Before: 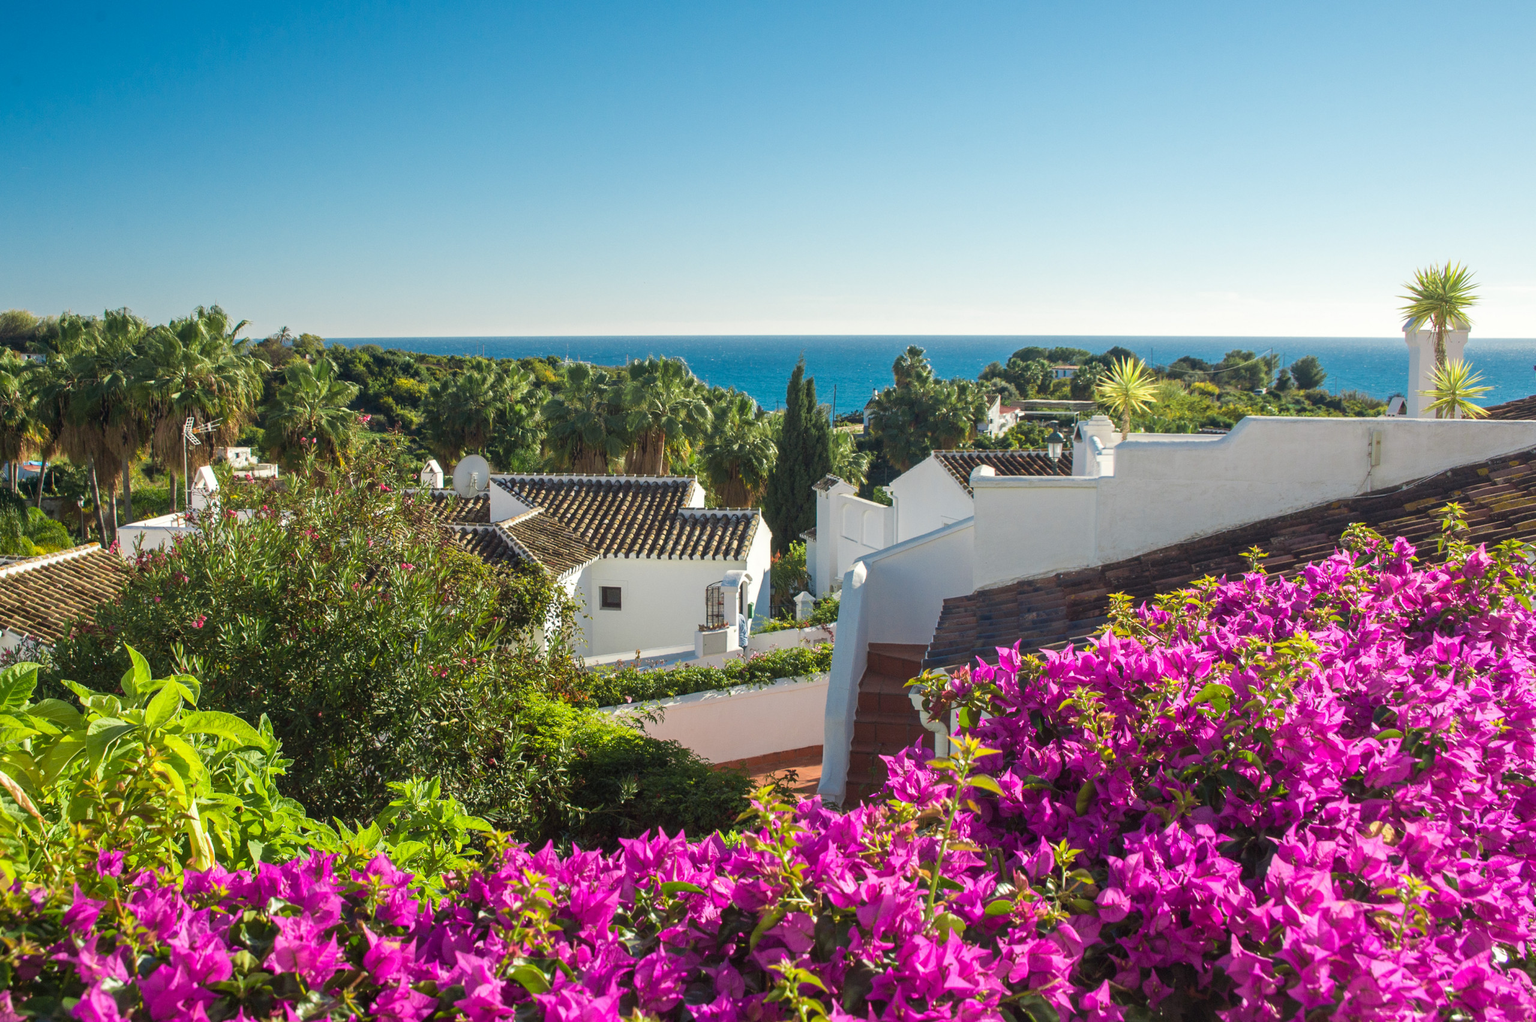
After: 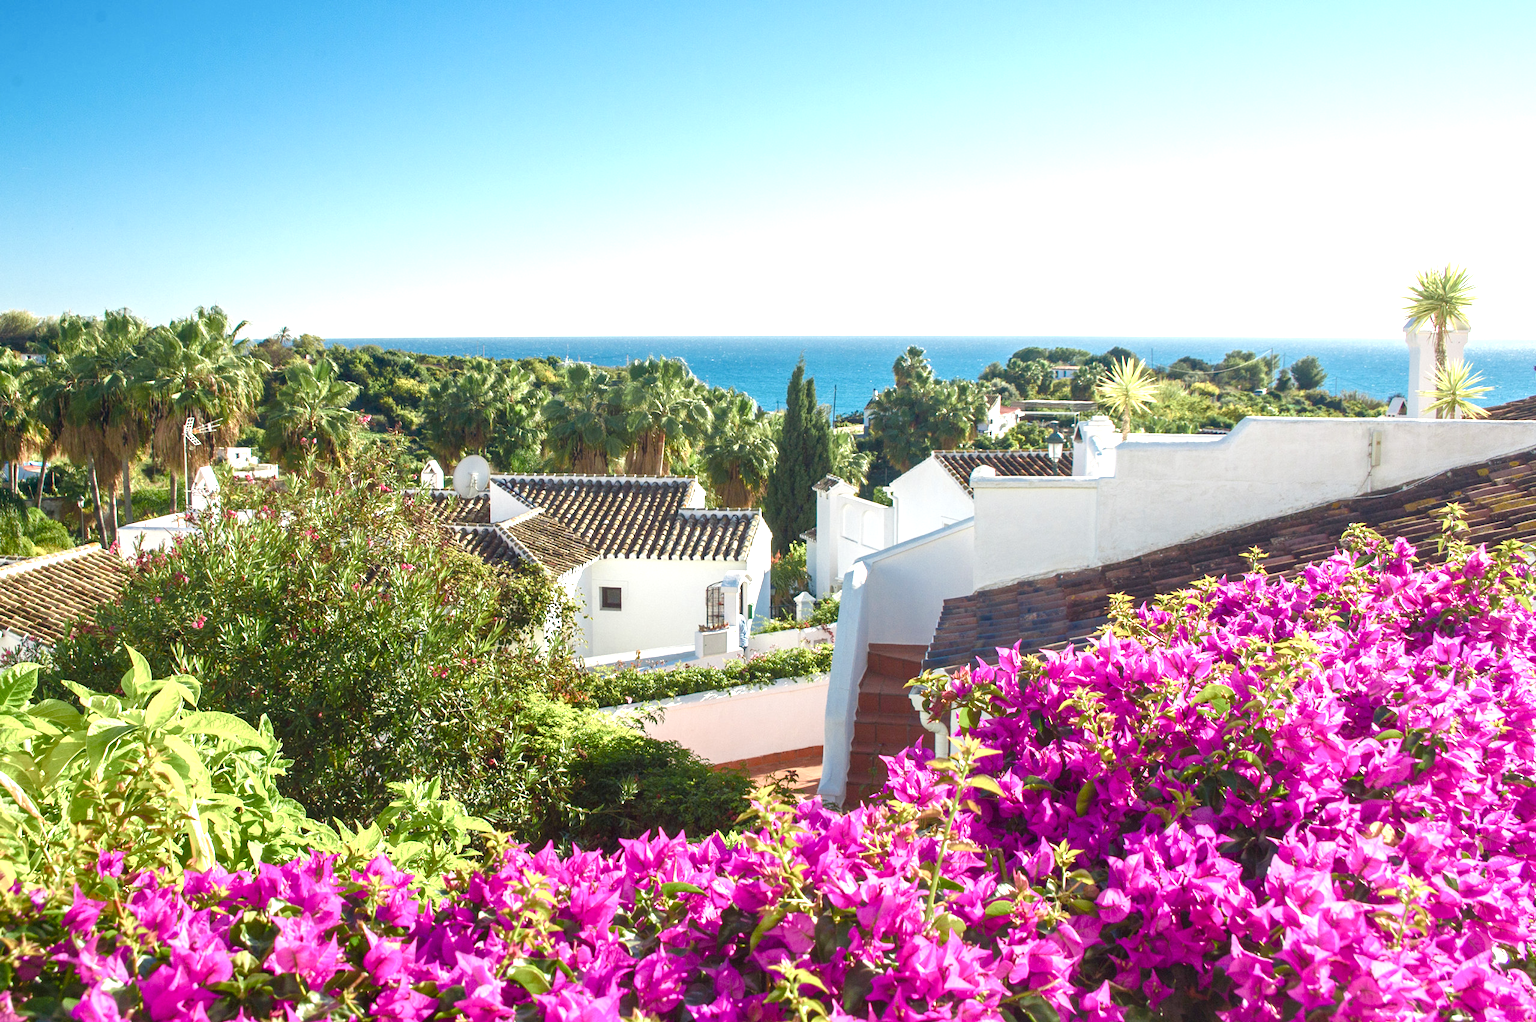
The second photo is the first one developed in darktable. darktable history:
exposure: exposure 1 EV, compensate highlight preservation false
color balance rgb: perceptual saturation grading › global saturation 20%, perceptual saturation grading › highlights -50%, perceptual saturation grading › shadows 30%
